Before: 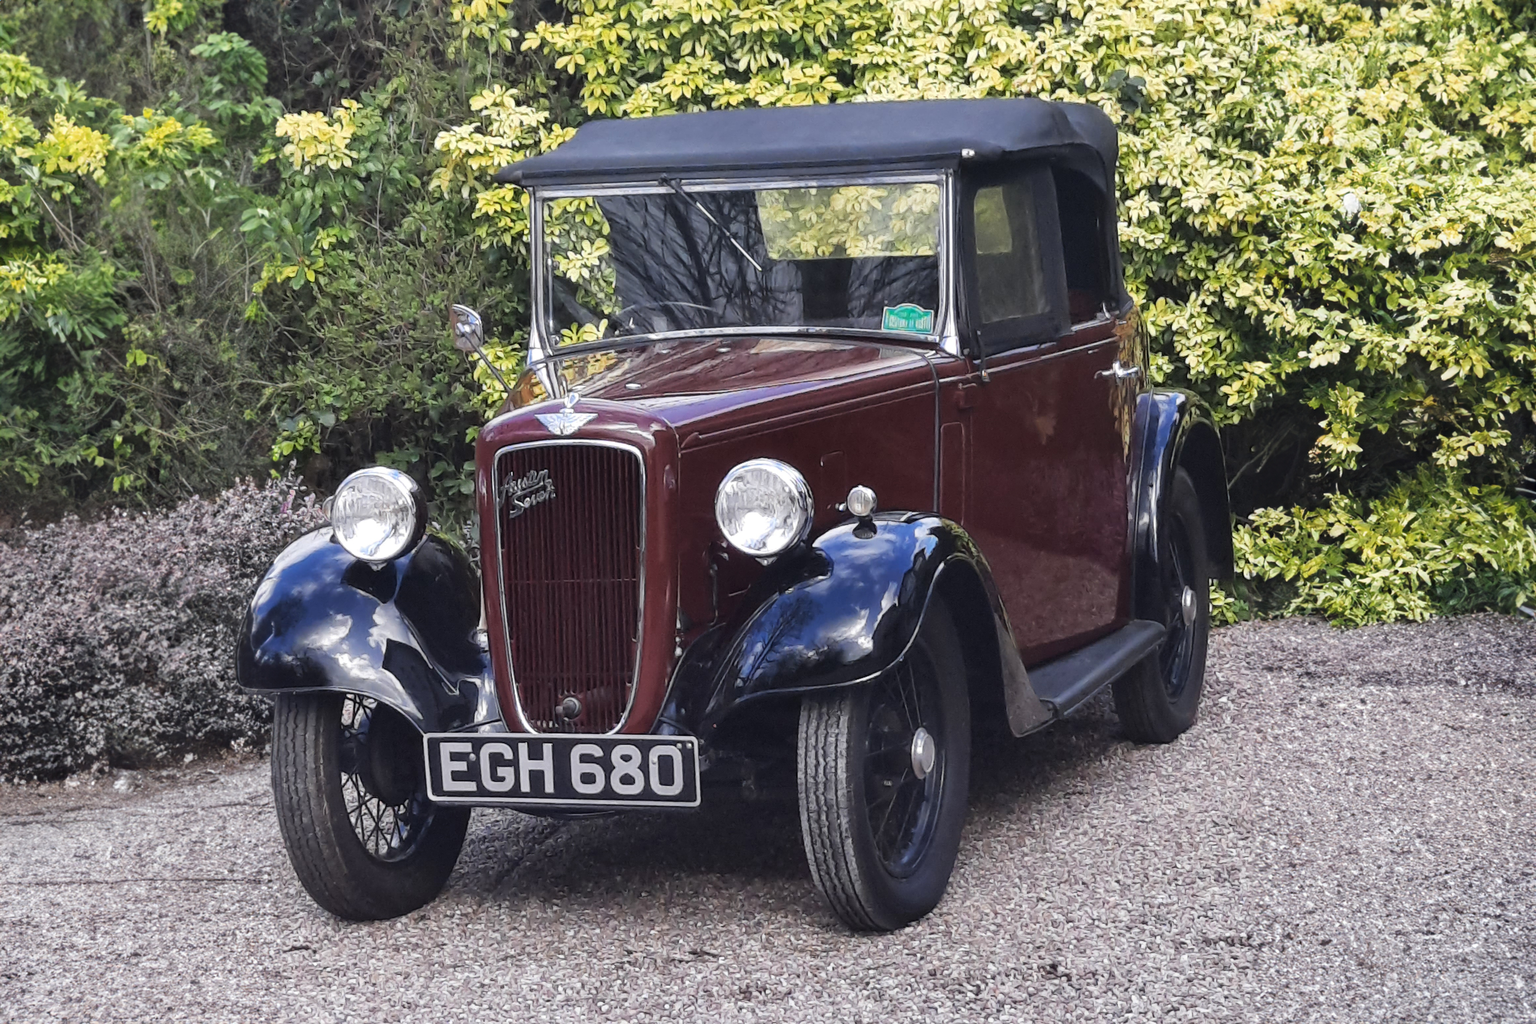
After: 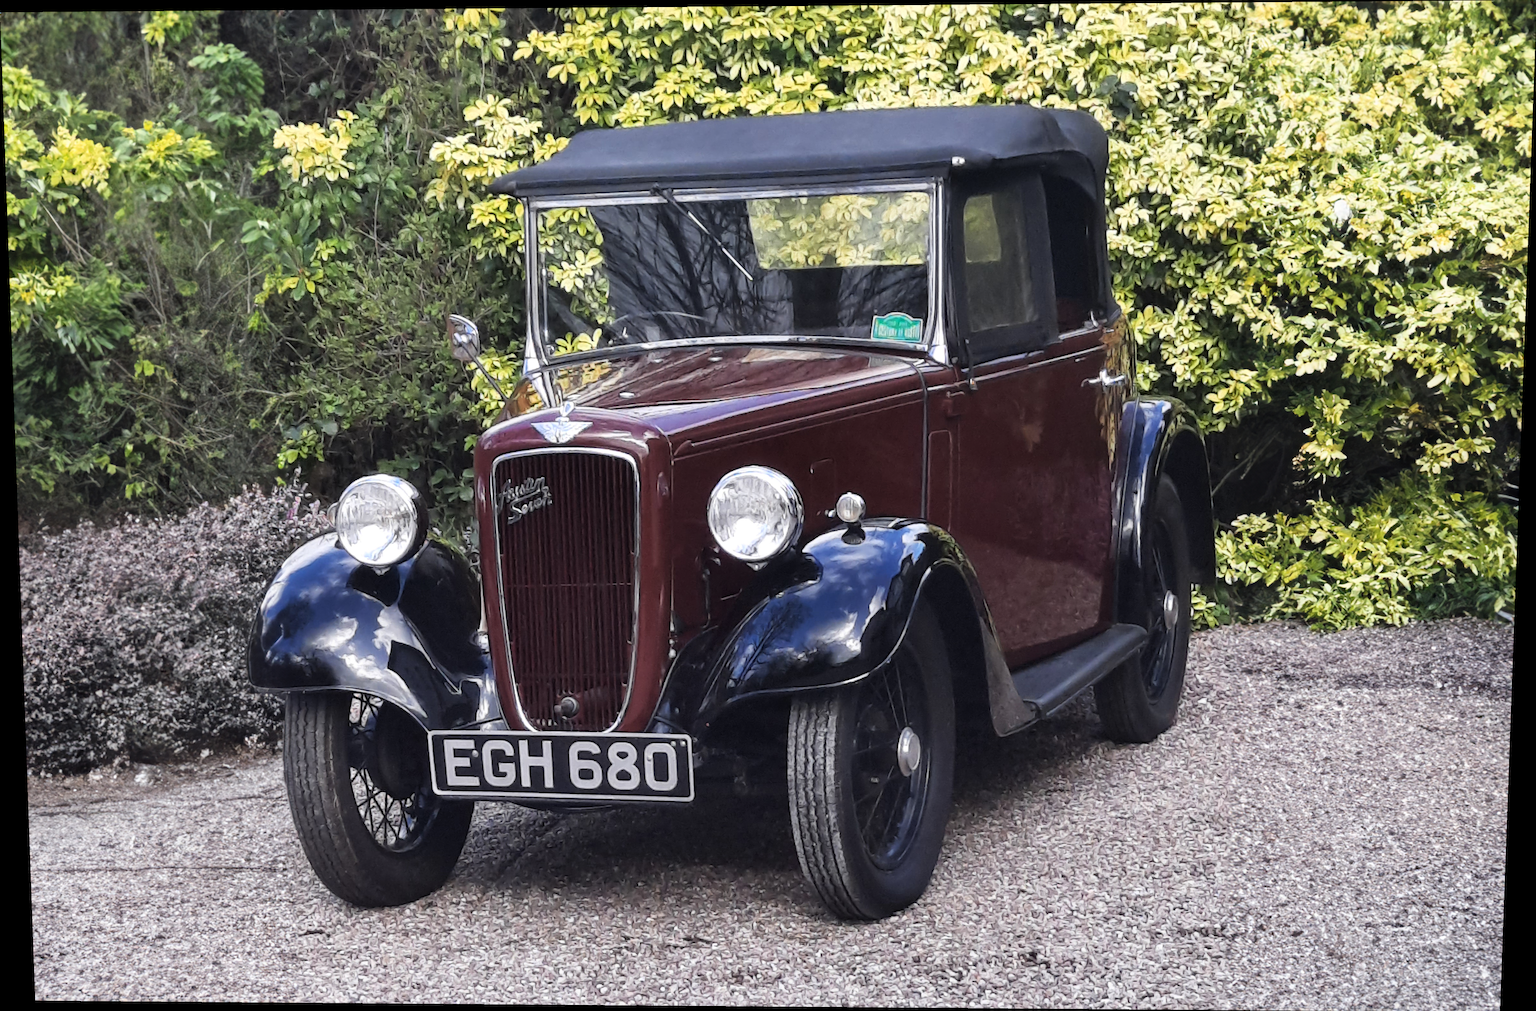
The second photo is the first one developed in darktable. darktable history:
rotate and perspective: lens shift (vertical) 0.048, lens shift (horizontal) -0.024, automatic cropping off
rgb curve: curves: ch0 [(0, 0) (0.078, 0.051) (0.929, 0.956) (1, 1)], compensate middle gray true
